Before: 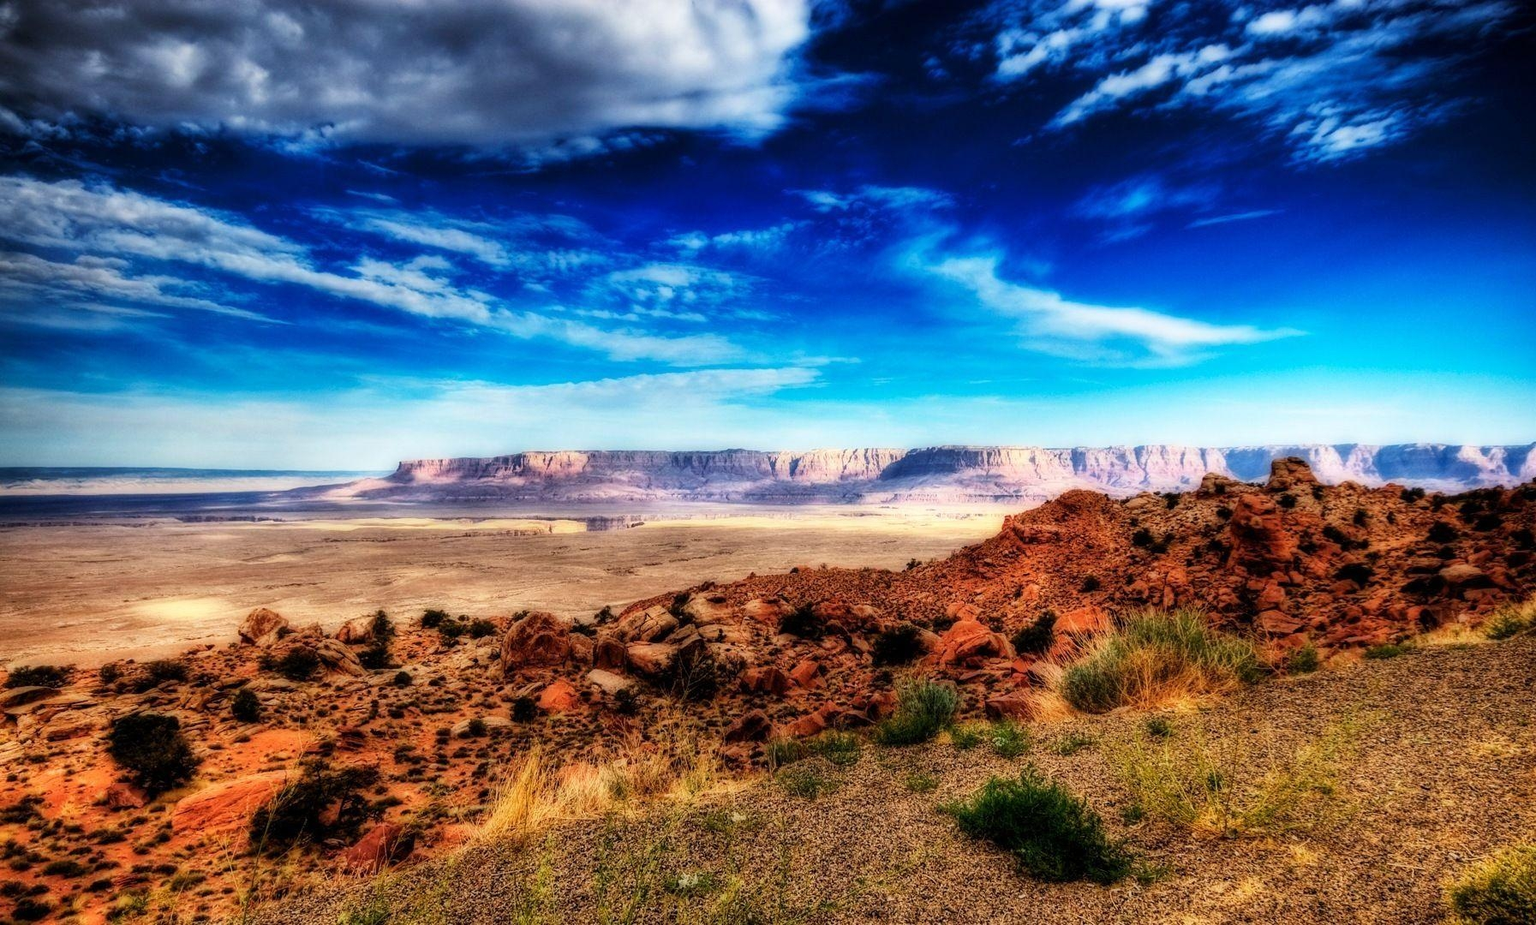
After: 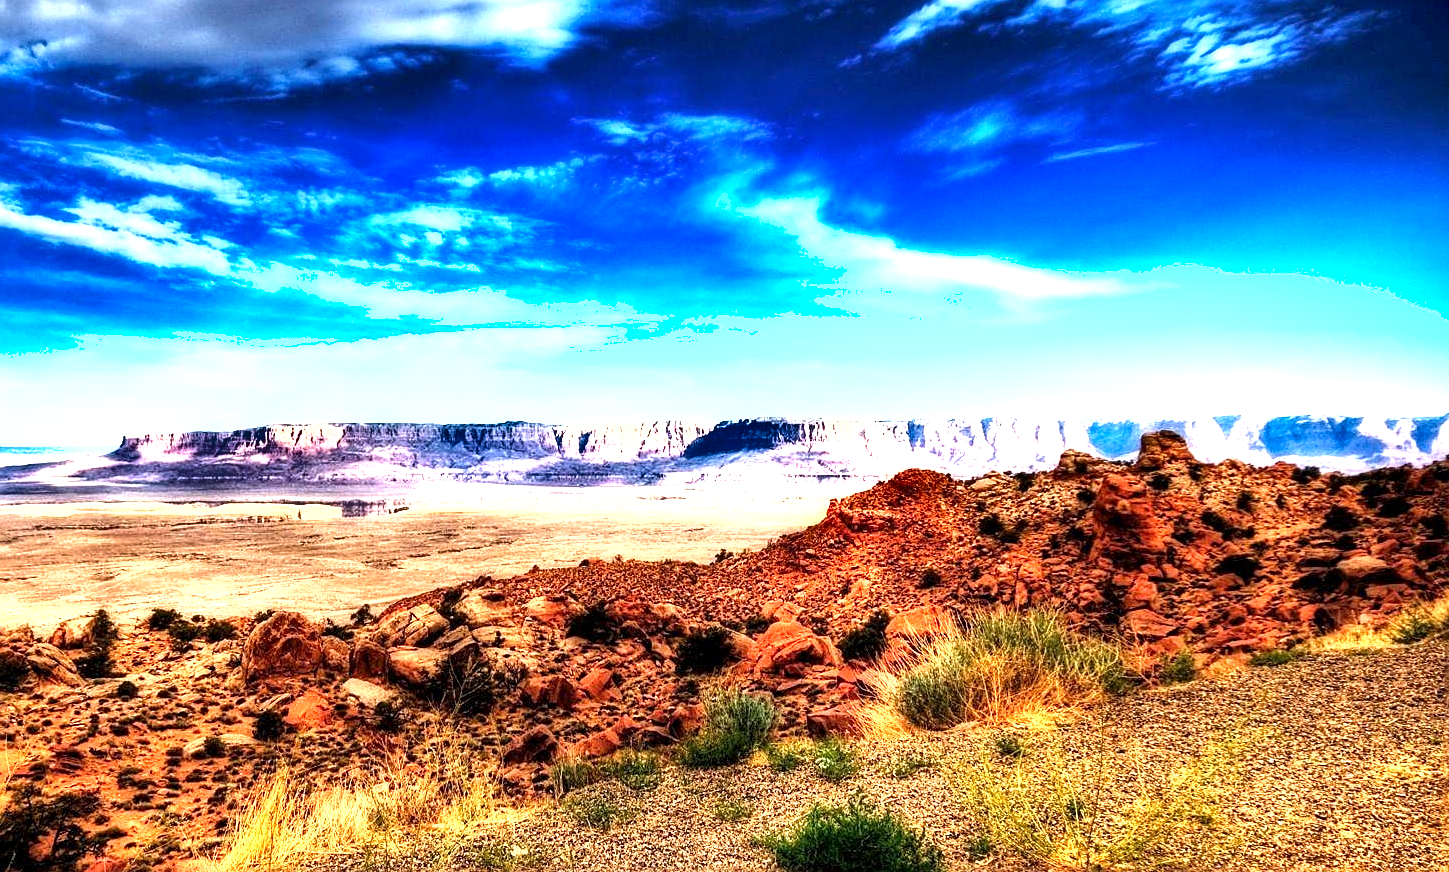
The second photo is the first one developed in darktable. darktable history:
exposure: black level correction 0.001, exposure 1.398 EV, compensate highlight preservation false
shadows and highlights: low approximation 0.01, soften with gaussian
sharpen: amount 0.496
crop: left 19.16%, top 9.572%, bottom 9.607%
